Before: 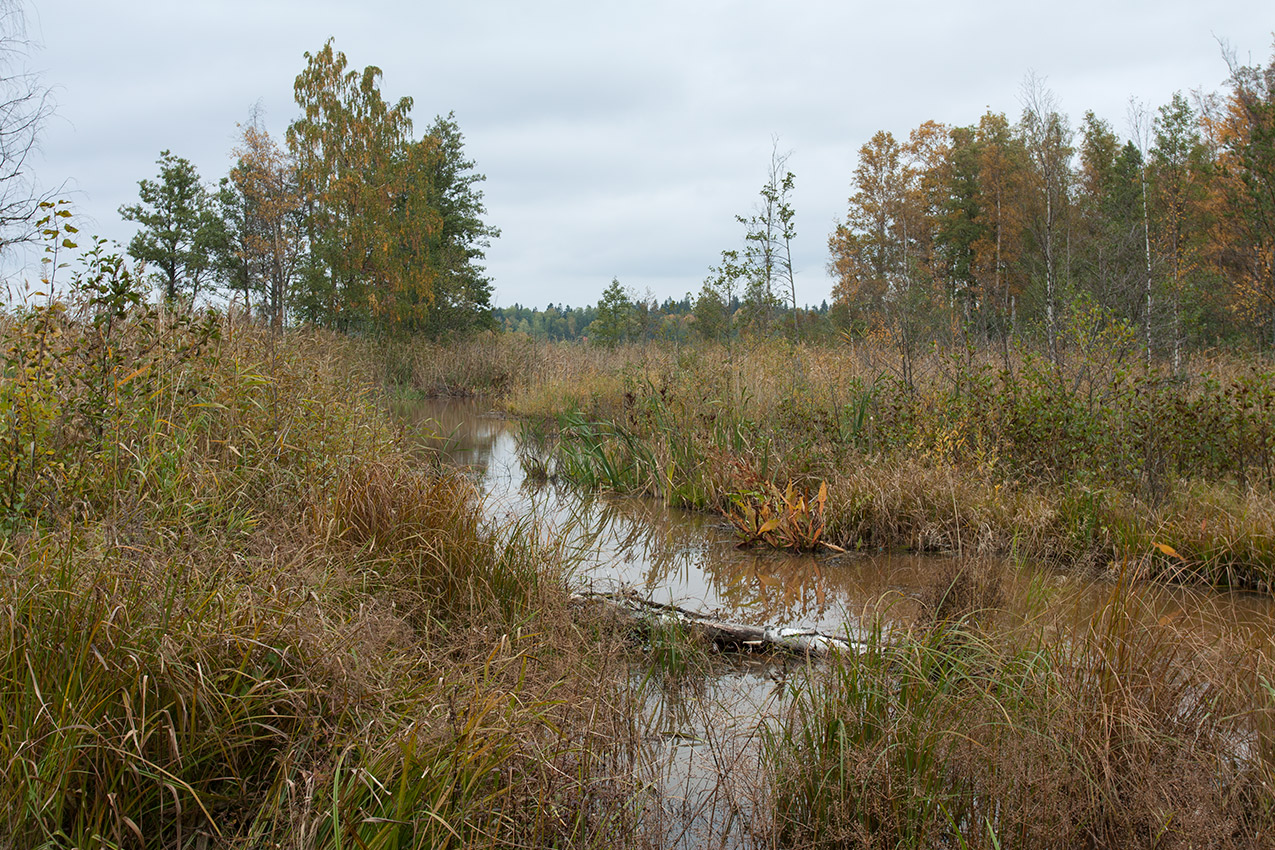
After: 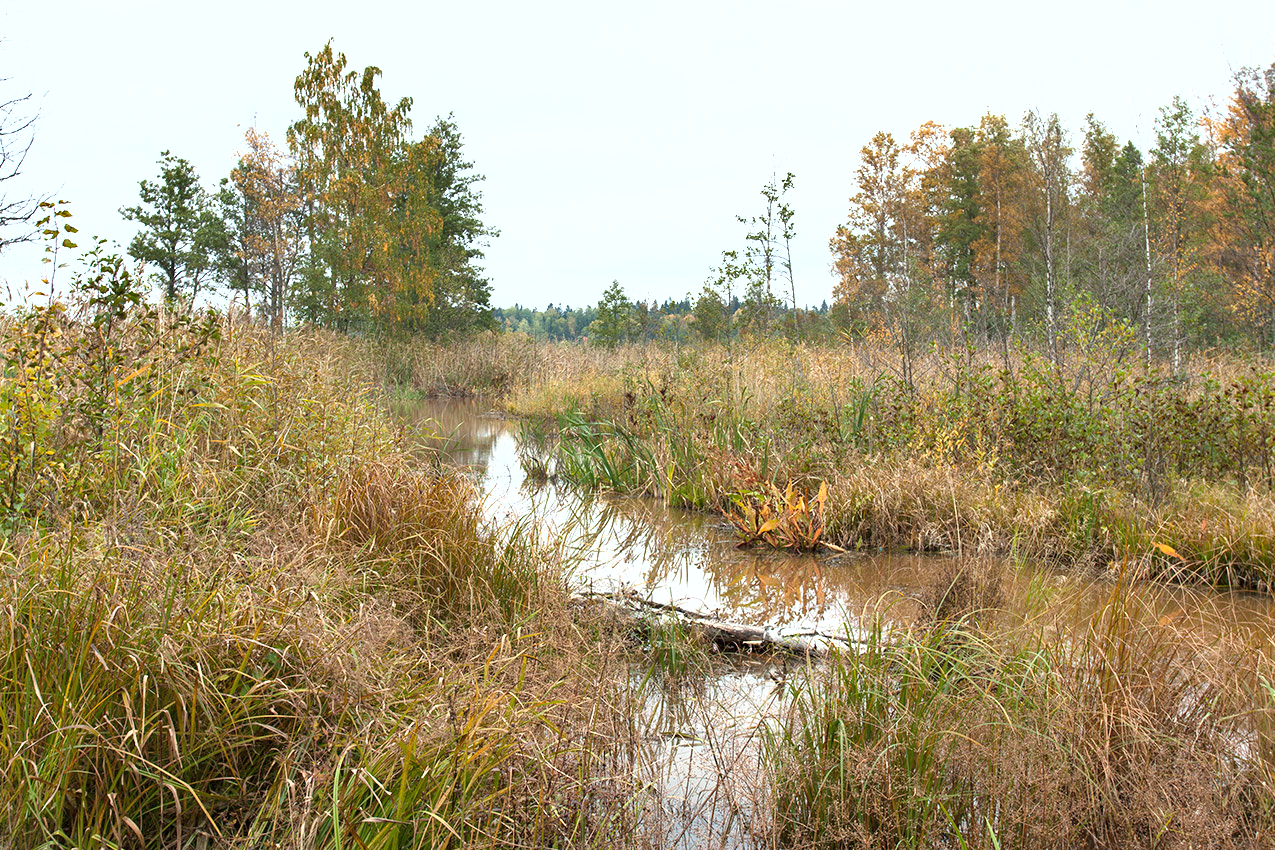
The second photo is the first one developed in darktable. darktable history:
base curve: curves: ch0 [(0, 0) (0.283, 0.295) (1, 1)], preserve colors none
exposure: exposure 1.152 EV, compensate highlight preservation false
shadows and highlights: shadows 47.58, highlights -42.61, soften with gaussian
color zones: mix -136.62%
